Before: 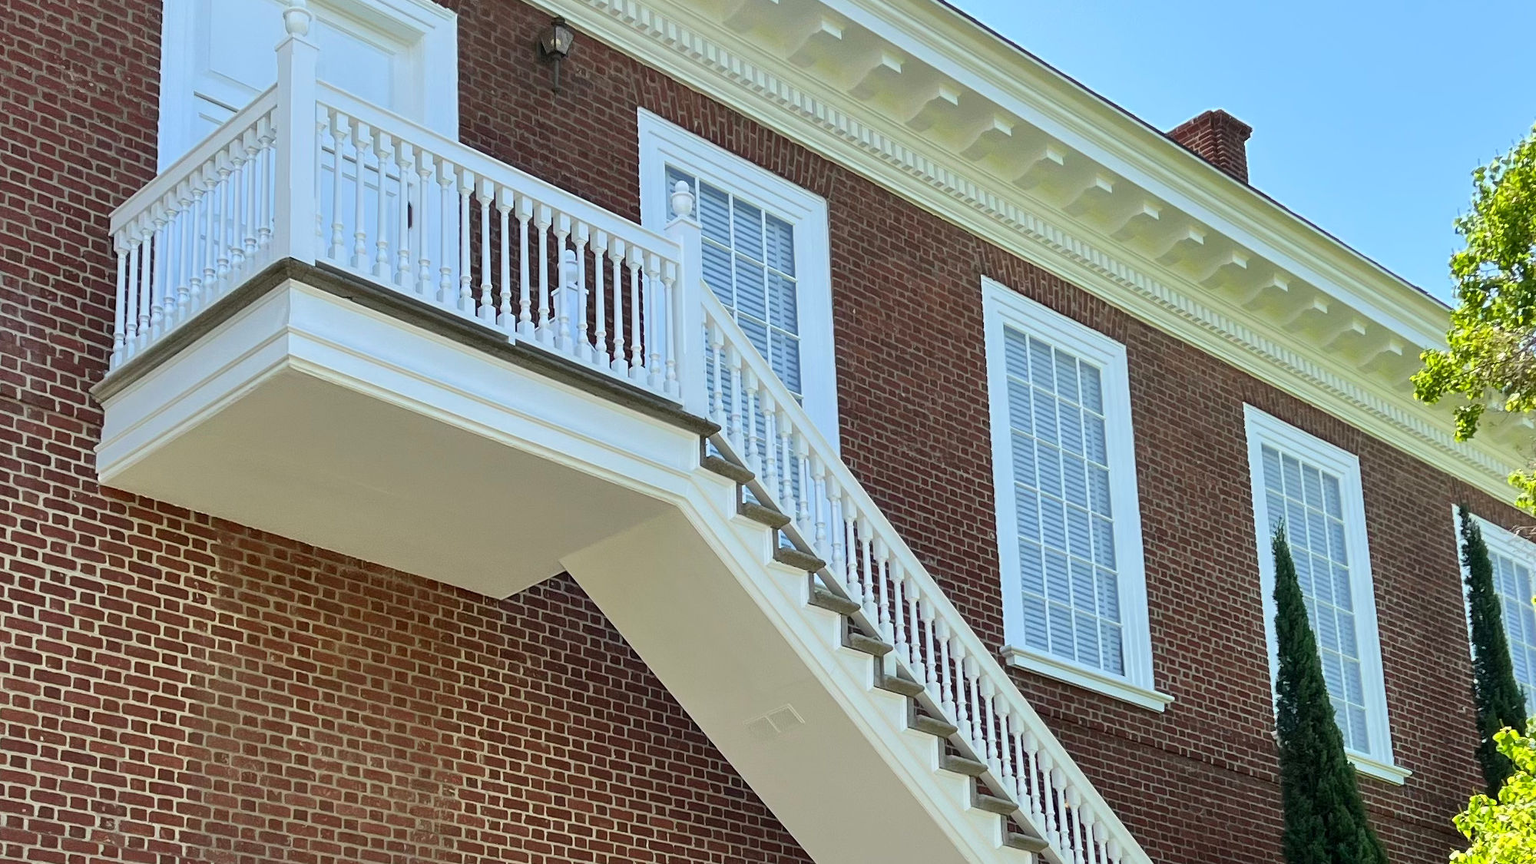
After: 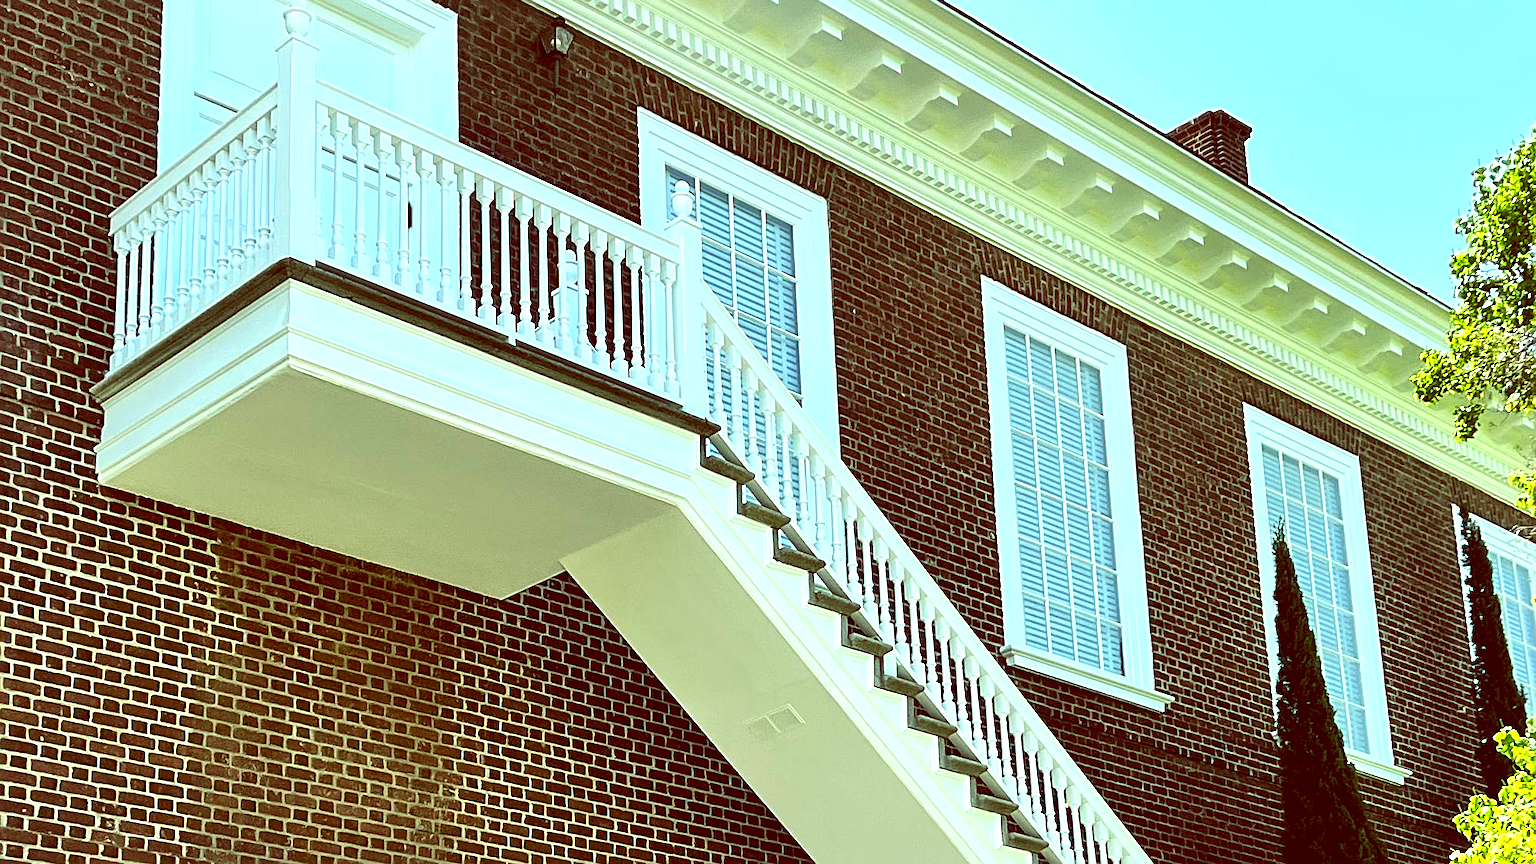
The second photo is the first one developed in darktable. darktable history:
color balance: lift [1, 1.015, 0.987, 0.985], gamma [1, 0.959, 1.042, 0.958], gain [0.927, 0.938, 1.072, 0.928], contrast 1.5%
tone equalizer: -8 EV -1.08 EV, -7 EV -1.01 EV, -6 EV -0.867 EV, -5 EV -0.578 EV, -3 EV 0.578 EV, -2 EV 0.867 EV, -1 EV 1.01 EV, +0 EV 1.08 EV, edges refinement/feathering 500, mask exposure compensation -1.57 EV, preserve details no
sharpen: on, module defaults
